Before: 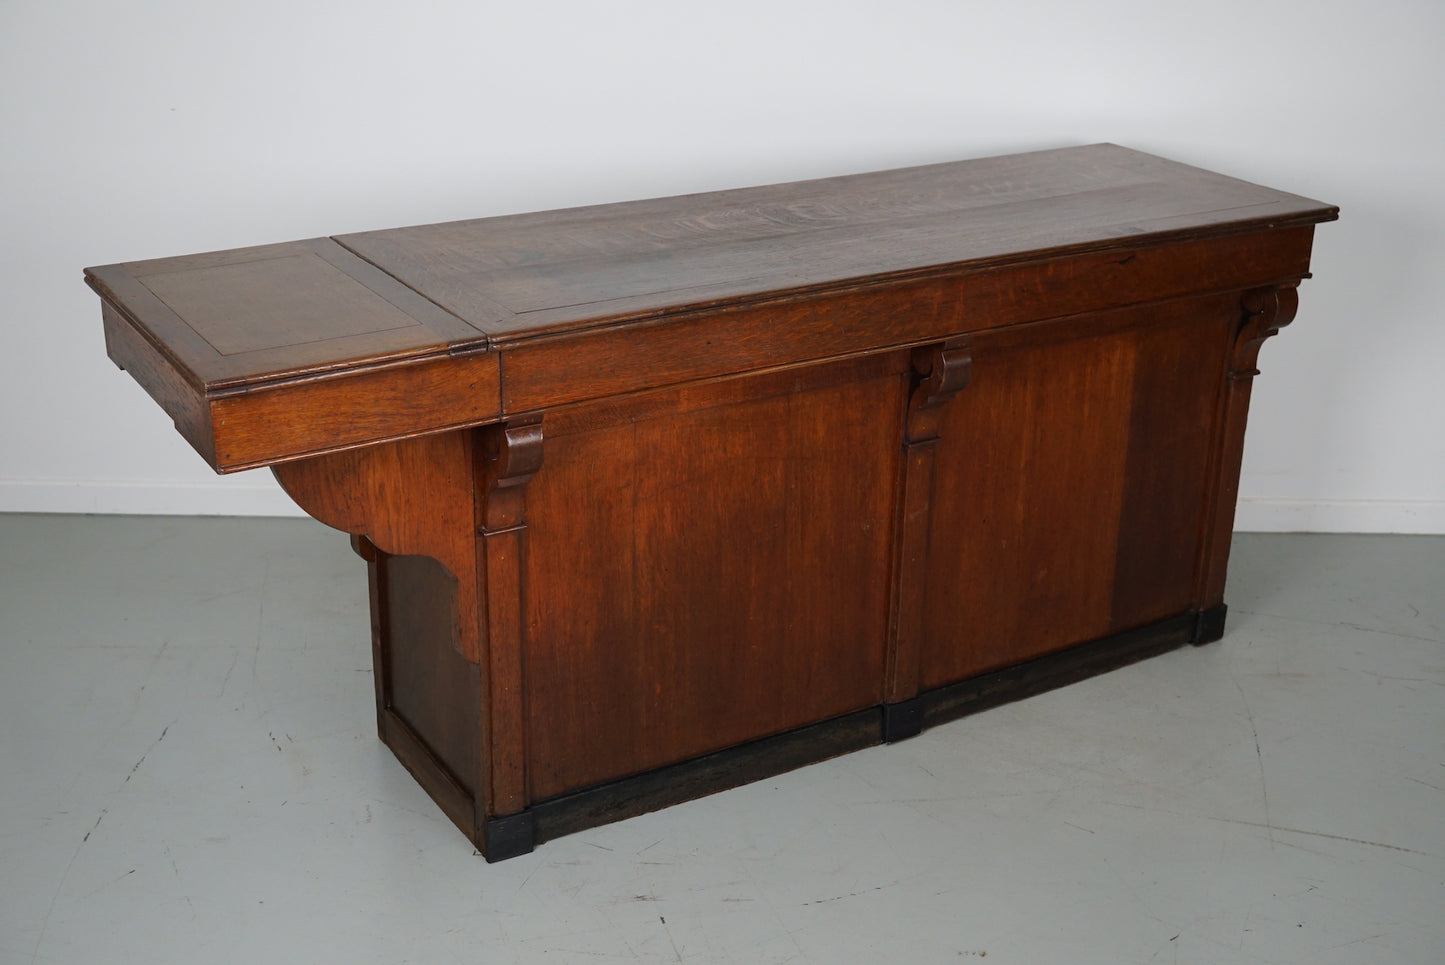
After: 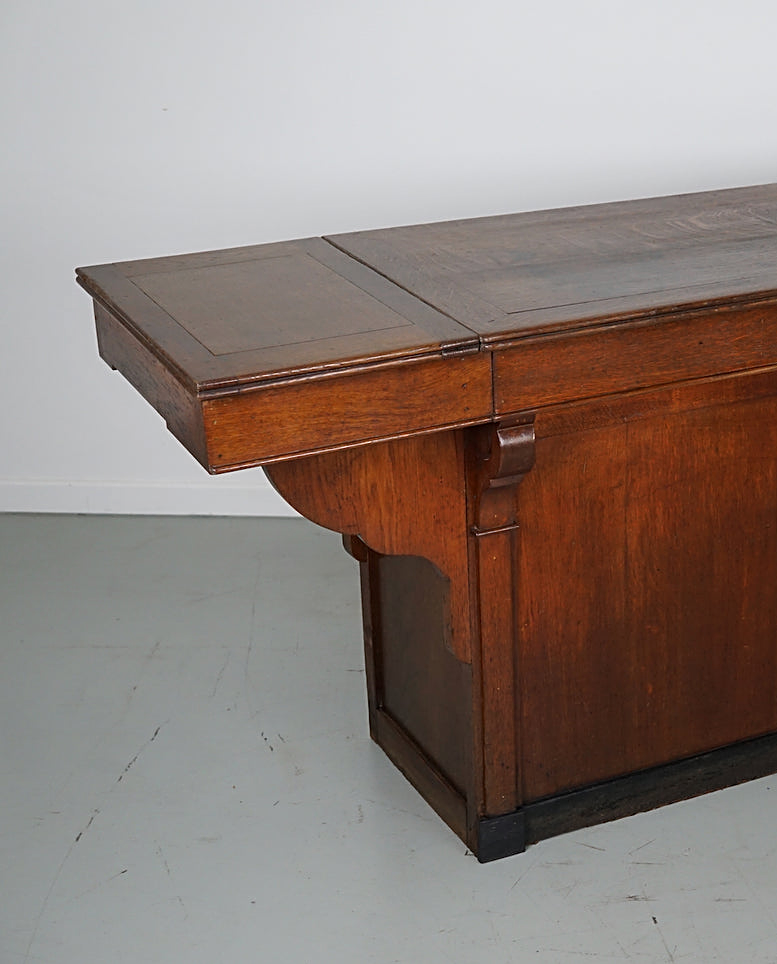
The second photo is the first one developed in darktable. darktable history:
tone equalizer: on, module defaults
color zones: curves: ch0 [(0, 0.5) (0.143, 0.5) (0.286, 0.456) (0.429, 0.5) (0.571, 0.5) (0.714, 0.5) (0.857, 0.5) (1, 0.5)]; ch1 [(0, 0.5) (0.143, 0.5) (0.286, 0.422) (0.429, 0.5) (0.571, 0.5) (0.714, 0.5) (0.857, 0.5) (1, 0.5)]
sharpen: on, module defaults
crop: left 0.587%, right 45.588%, bottom 0.086%
